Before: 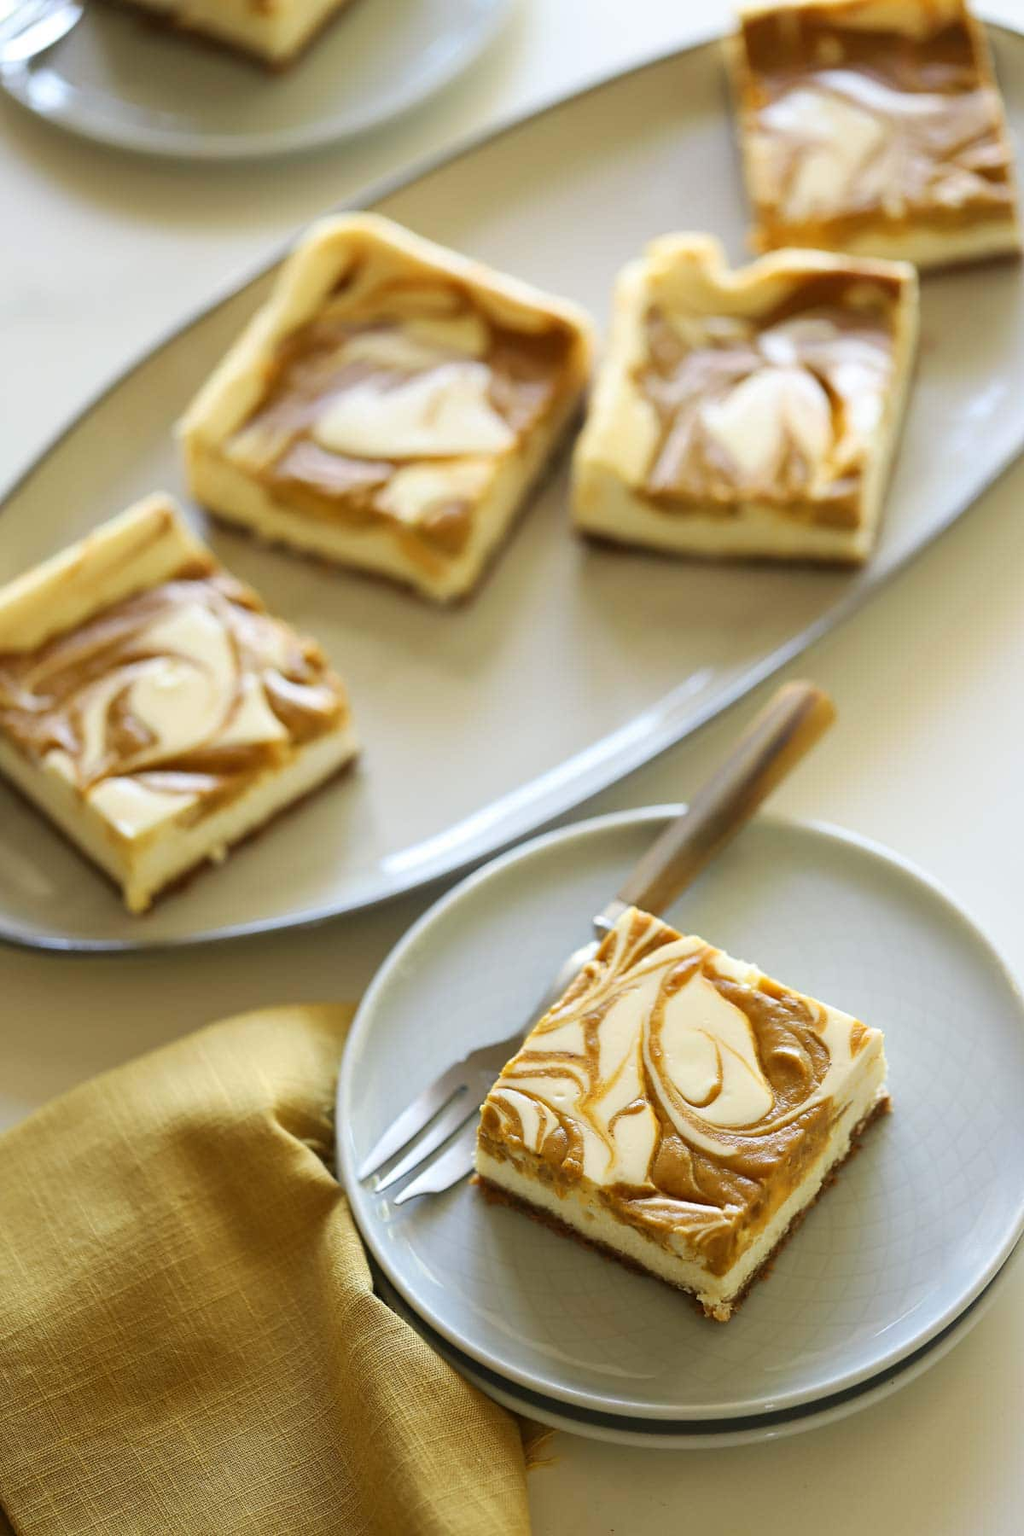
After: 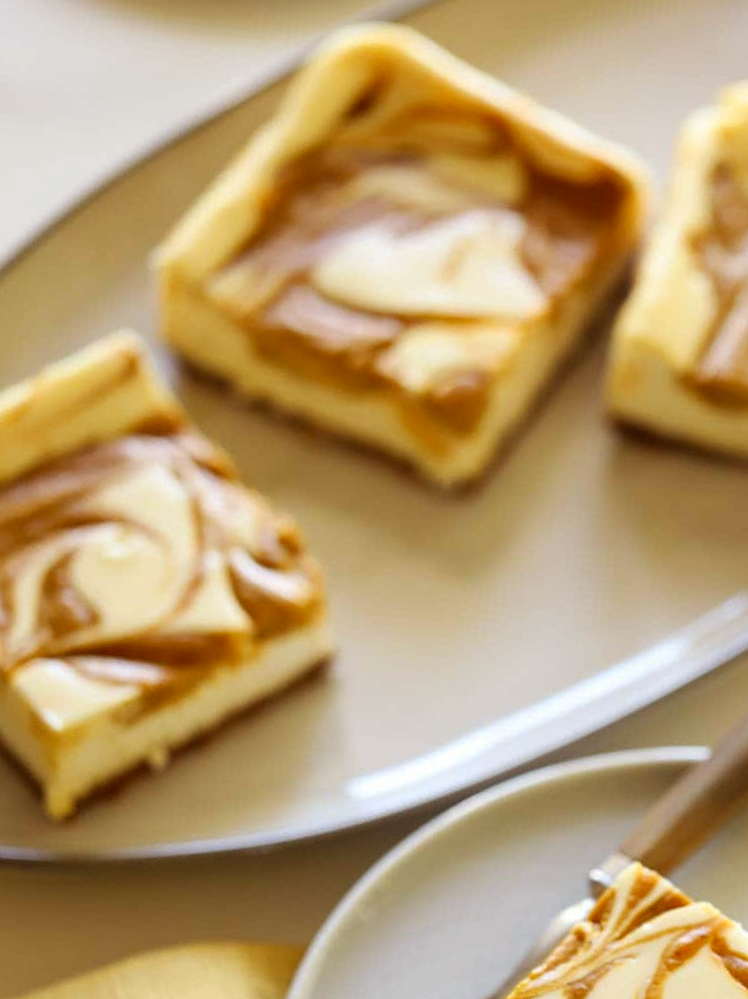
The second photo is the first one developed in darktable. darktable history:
rgb levels: mode RGB, independent channels, levels [[0, 0.5, 1], [0, 0.521, 1], [0, 0.536, 1]]
crop and rotate: angle -4.99°, left 2.122%, top 6.945%, right 27.566%, bottom 30.519%
